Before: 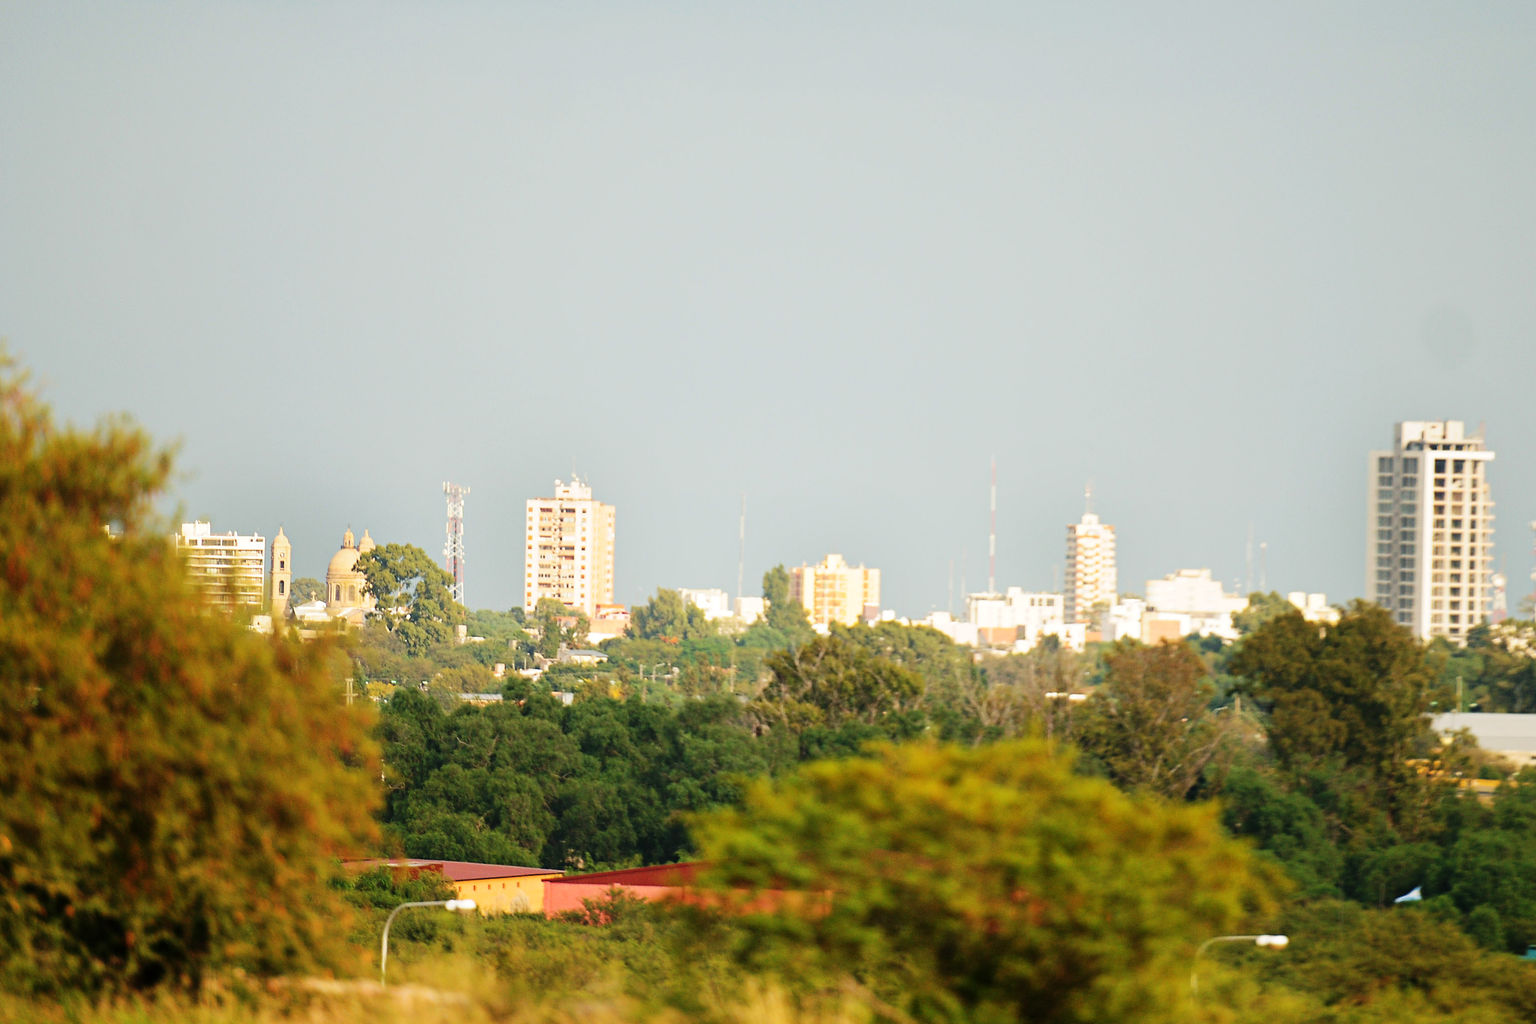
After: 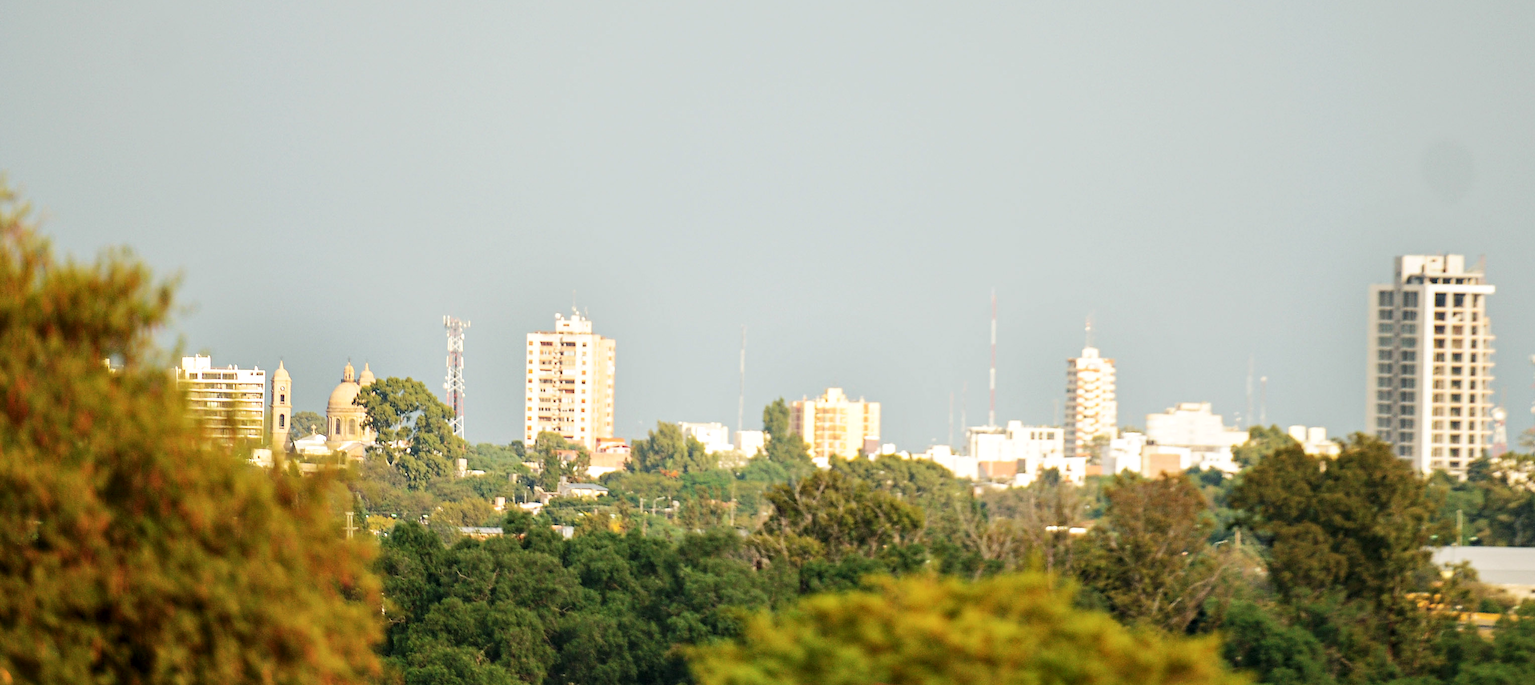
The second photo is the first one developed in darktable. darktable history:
local contrast: on, module defaults
crop: top 16.272%, bottom 16.772%
